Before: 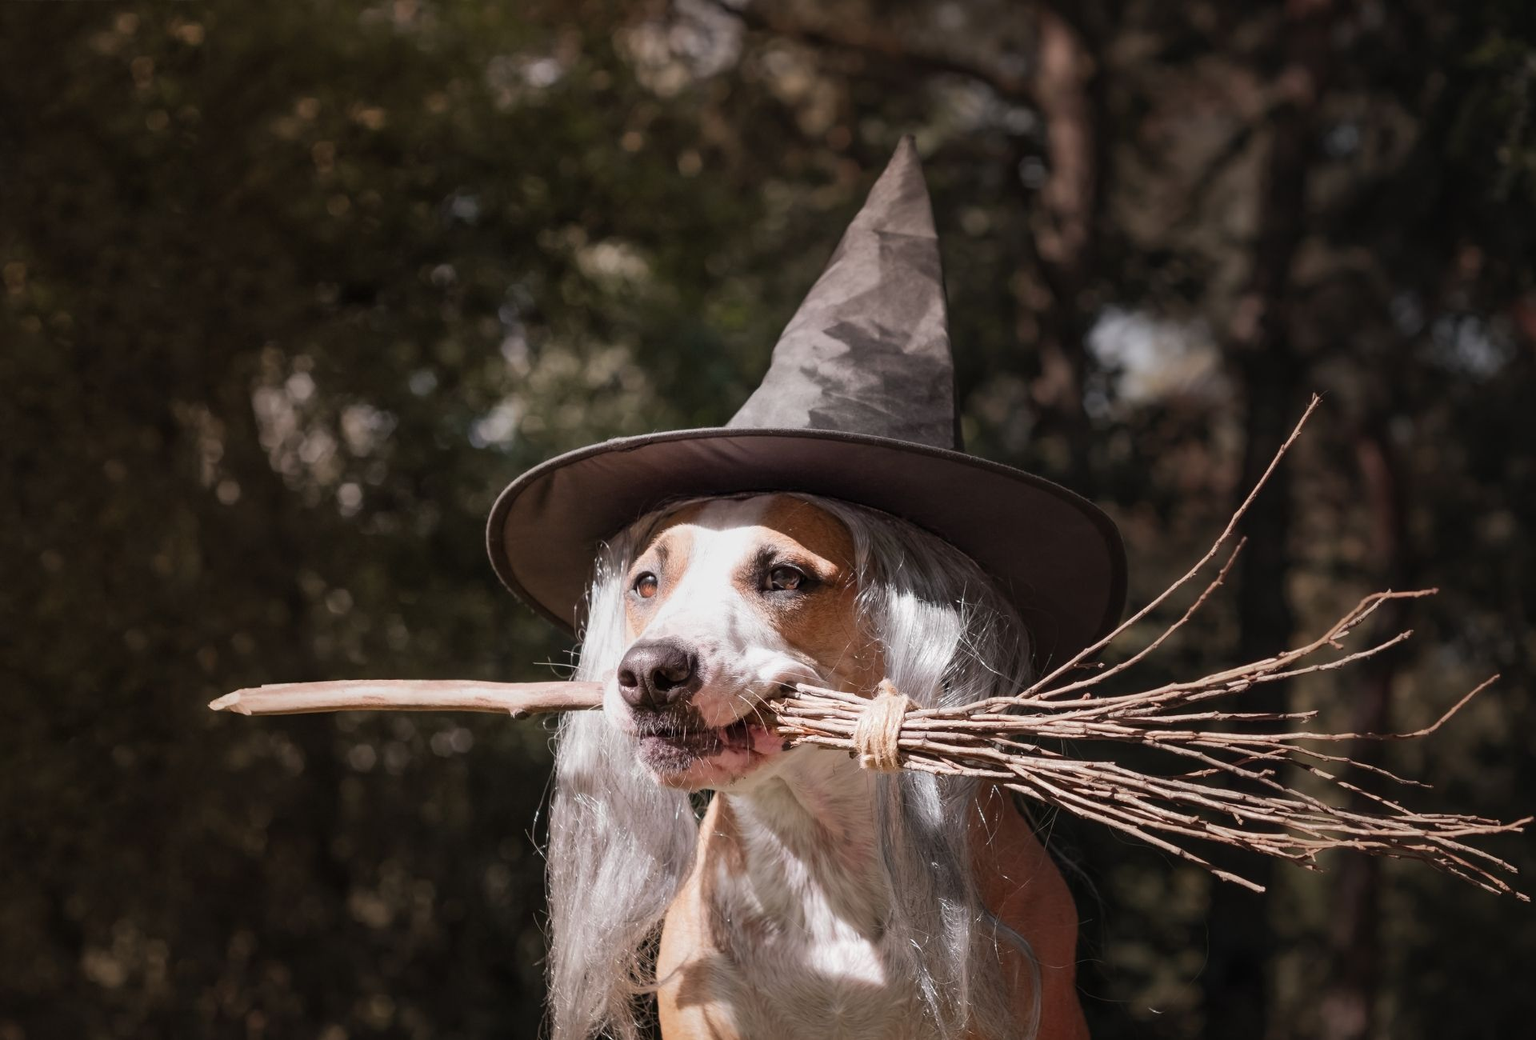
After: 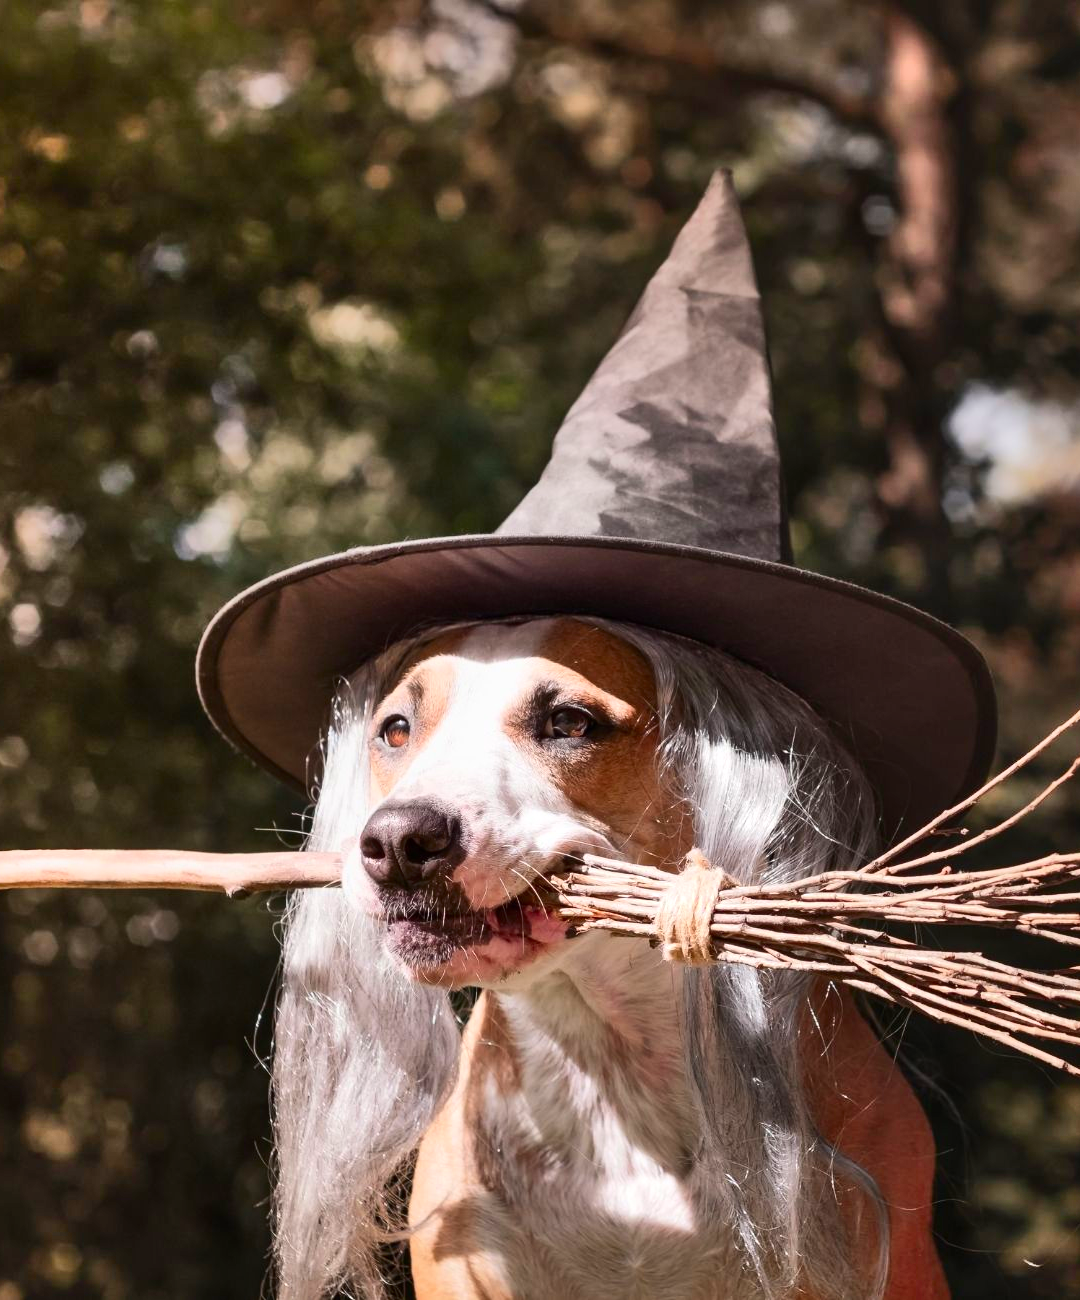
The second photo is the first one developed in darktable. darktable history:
crop: left 21.496%, right 22.254%
shadows and highlights: shadows 60, soften with gaussian
exposure: exposure 0.2 EV, compensate highlight preservation false
contrast brightness saturation: contrast 0.18, saturation 0.3
